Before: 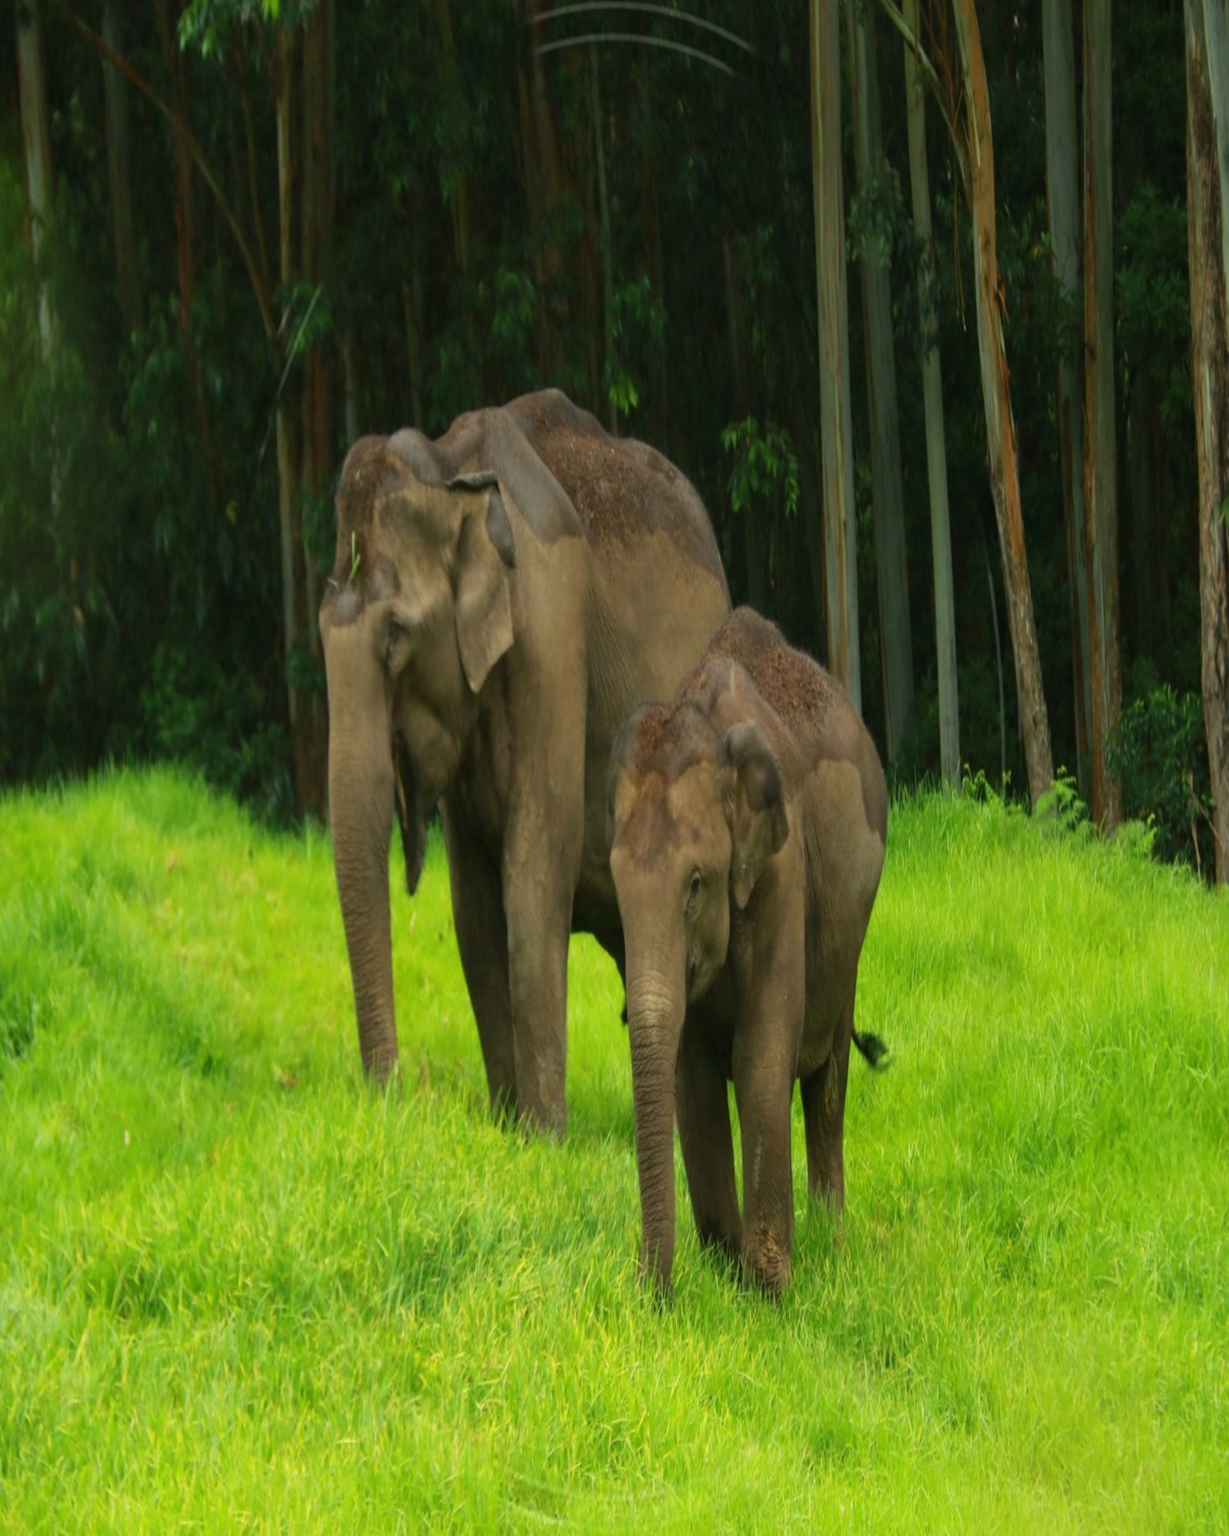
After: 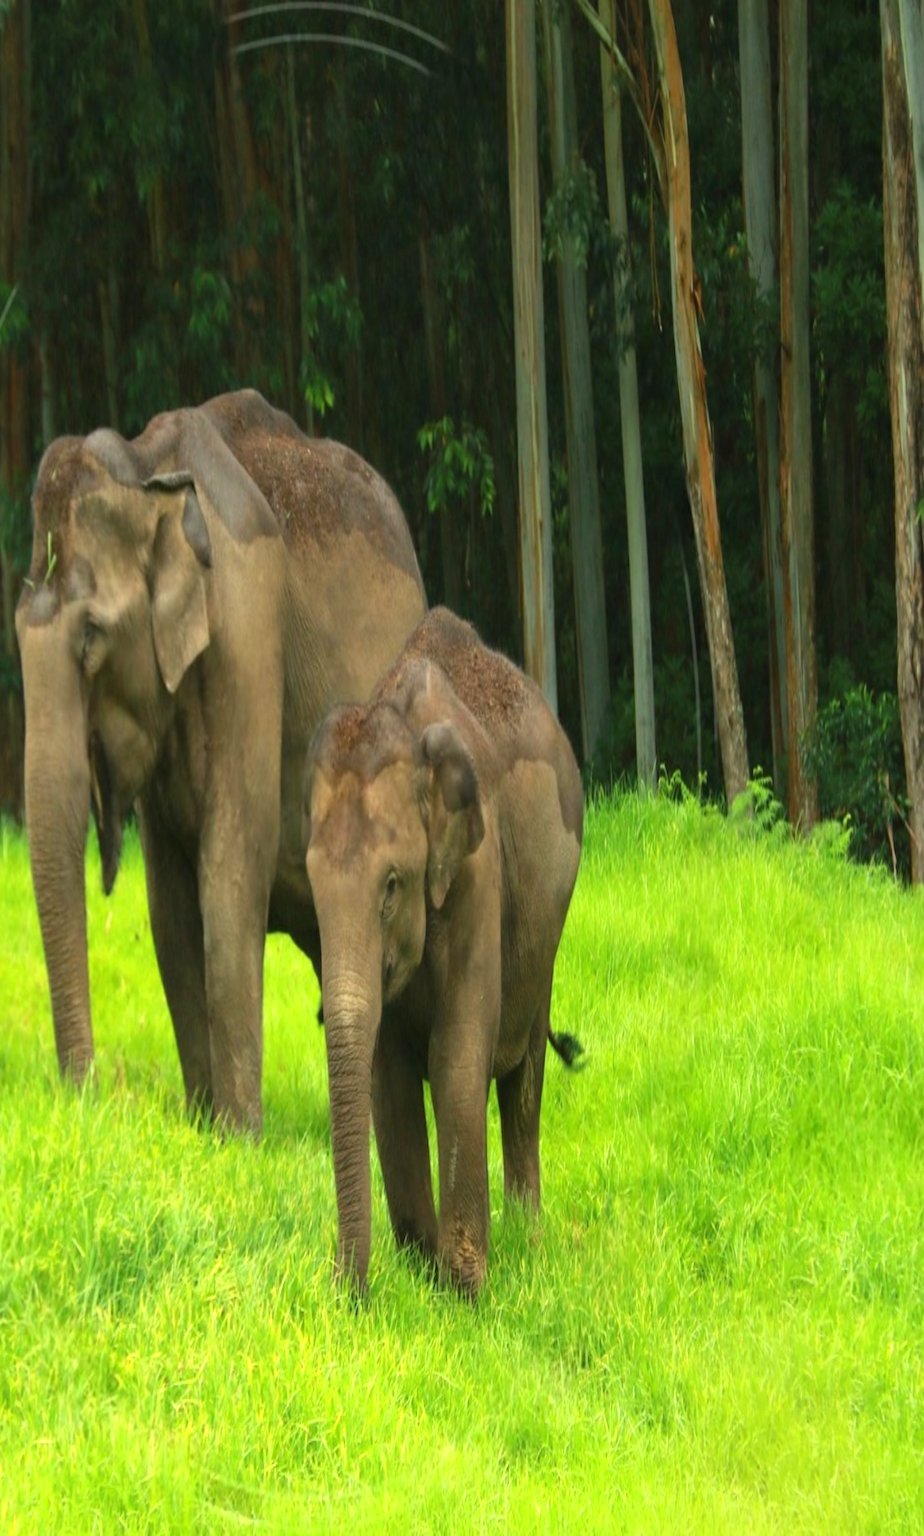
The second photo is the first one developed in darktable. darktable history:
crop and rotate: left 24.788%
exposure: black level correction 0, exposure 0.696 EV, compensate highlight preservation false
